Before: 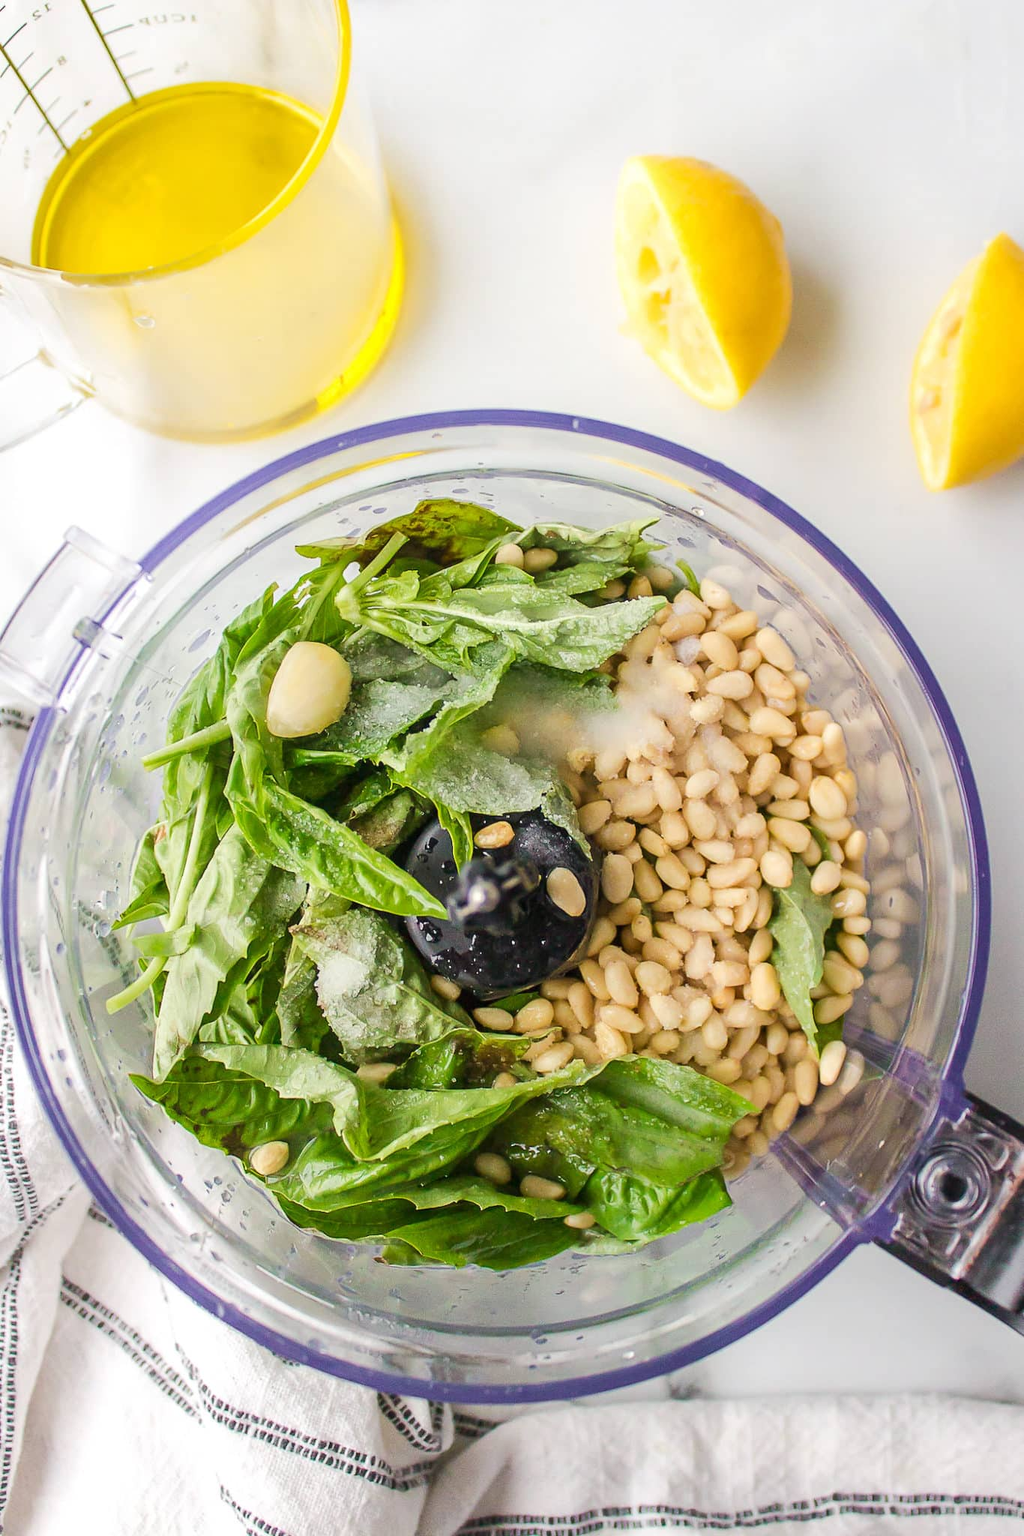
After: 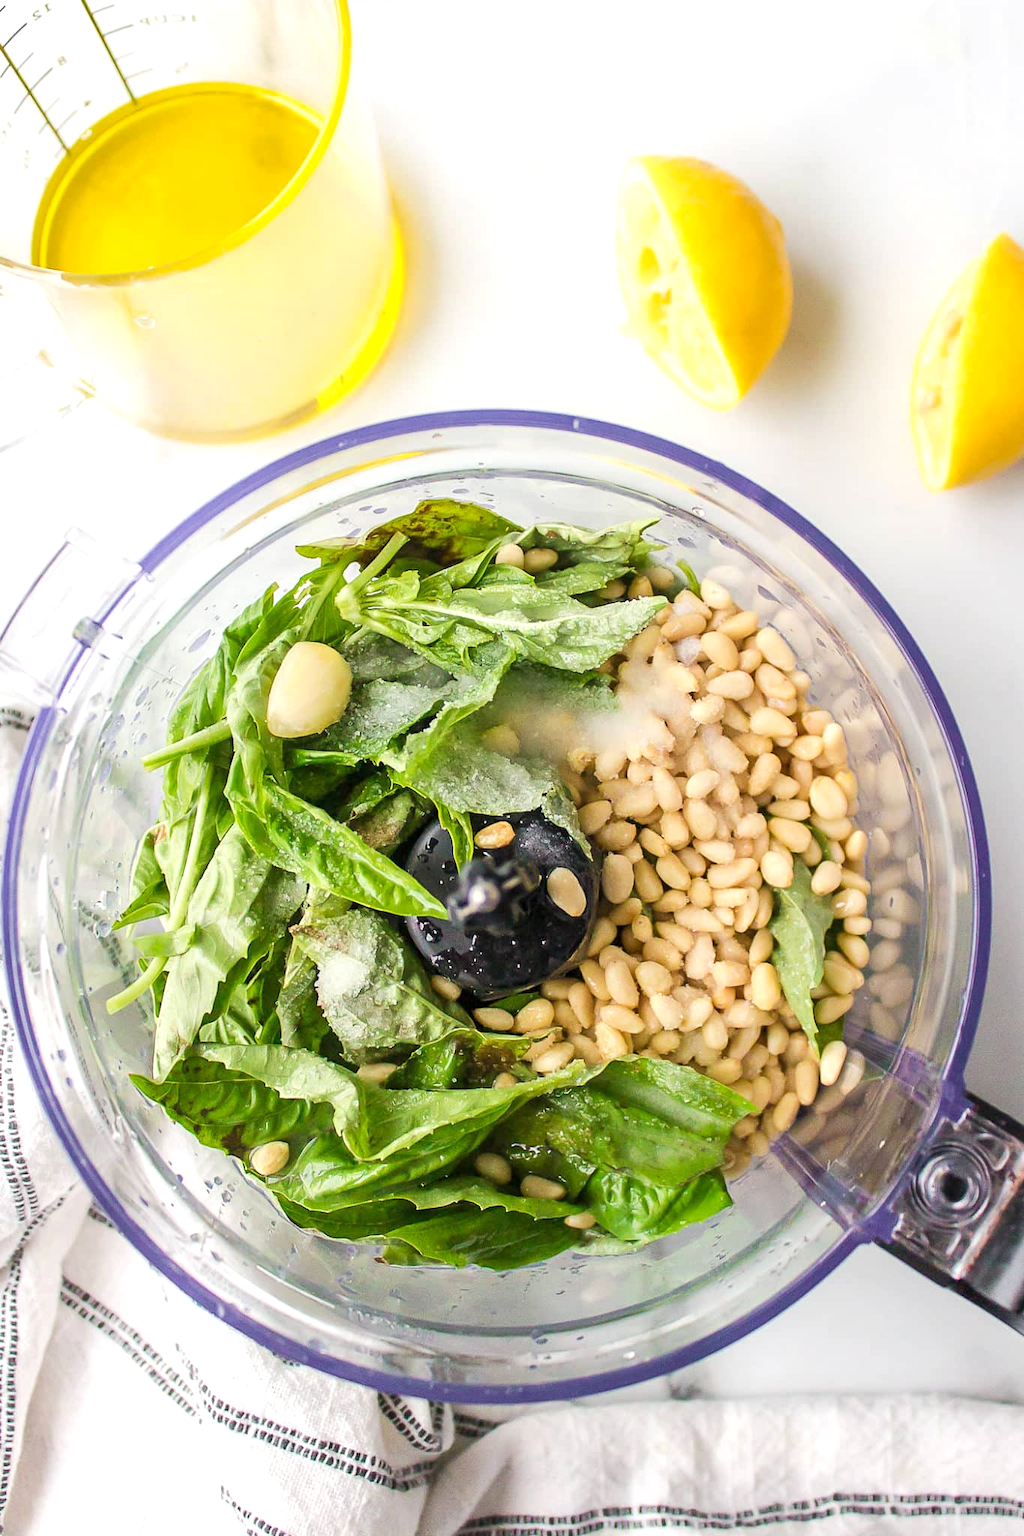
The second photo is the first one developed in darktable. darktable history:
exposure: exposure 0.086 EV, compensate exposure bias true, compensate highlight preservation false
levels: levels [0.016, 0.484, 0.953]
